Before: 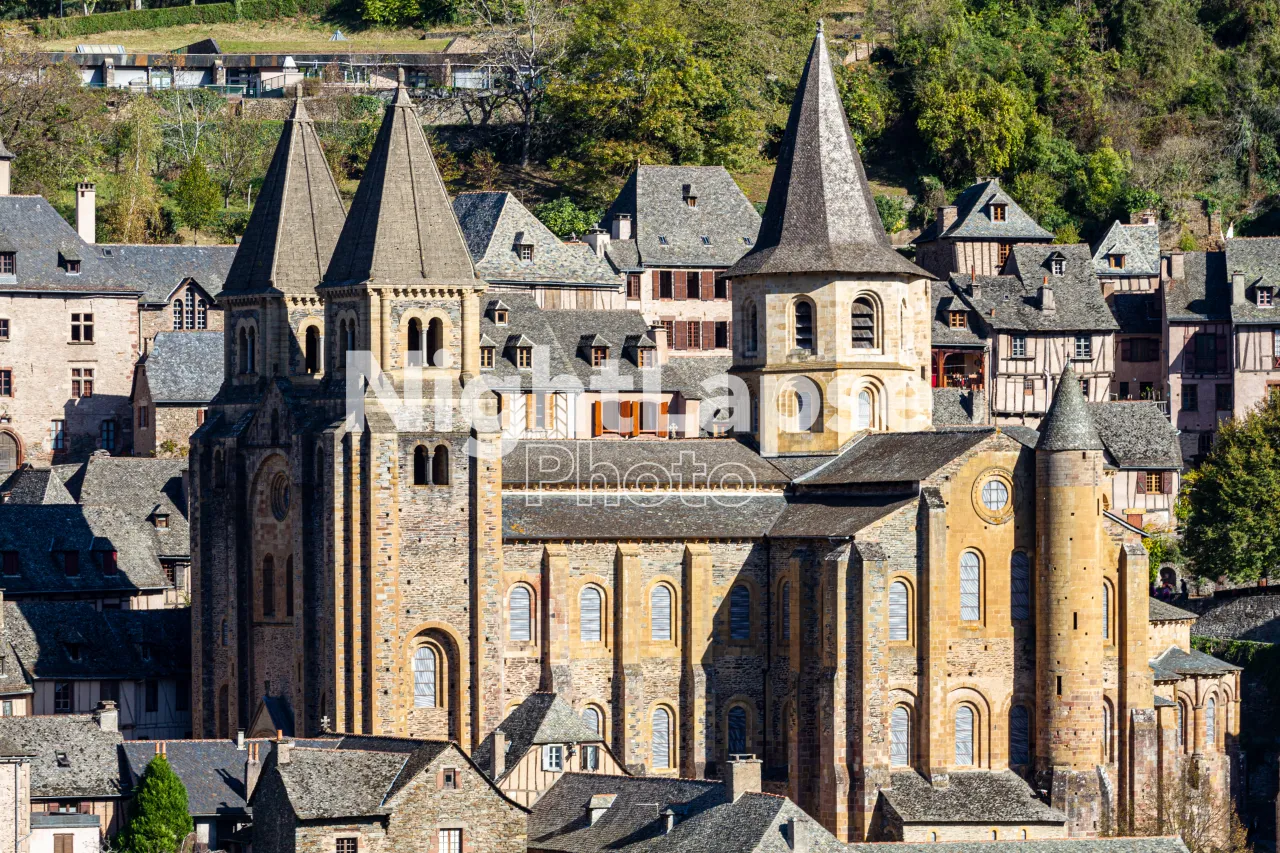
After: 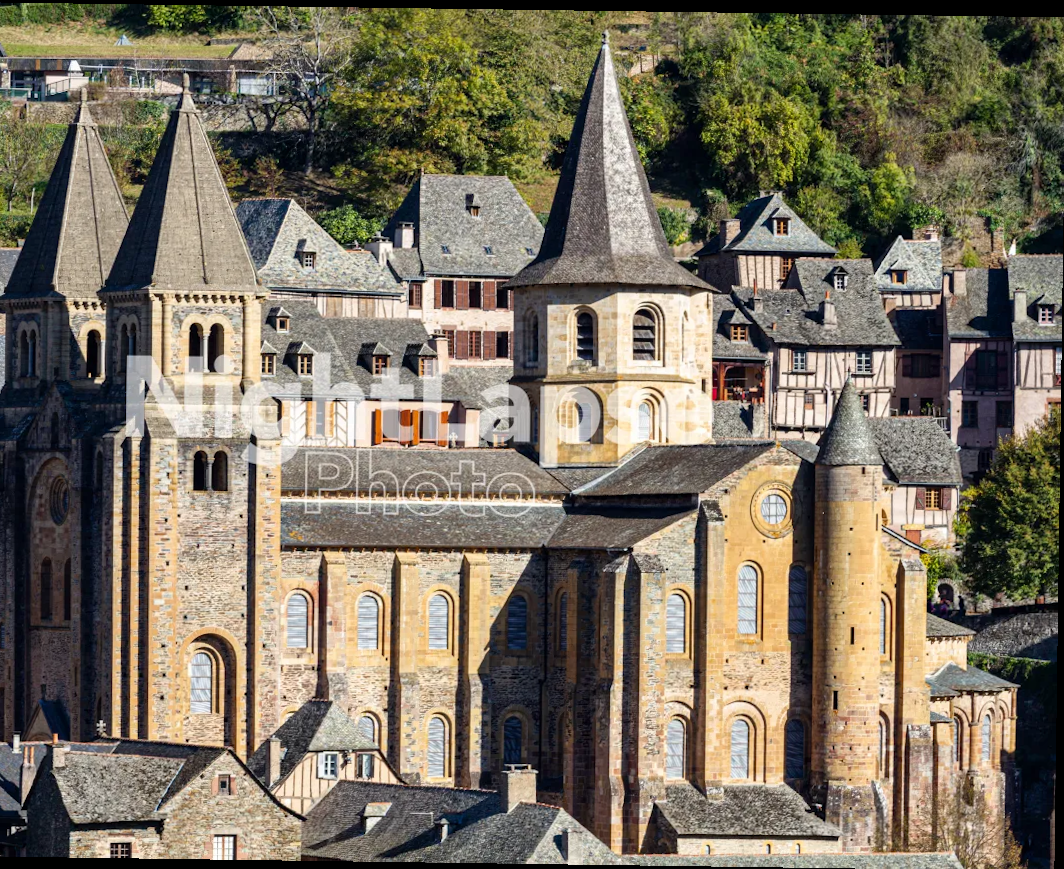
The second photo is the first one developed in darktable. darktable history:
rotate and perspective: rotation 0.8°, automatic cropping off
crop: left 17.582%, bottom 0.031%
